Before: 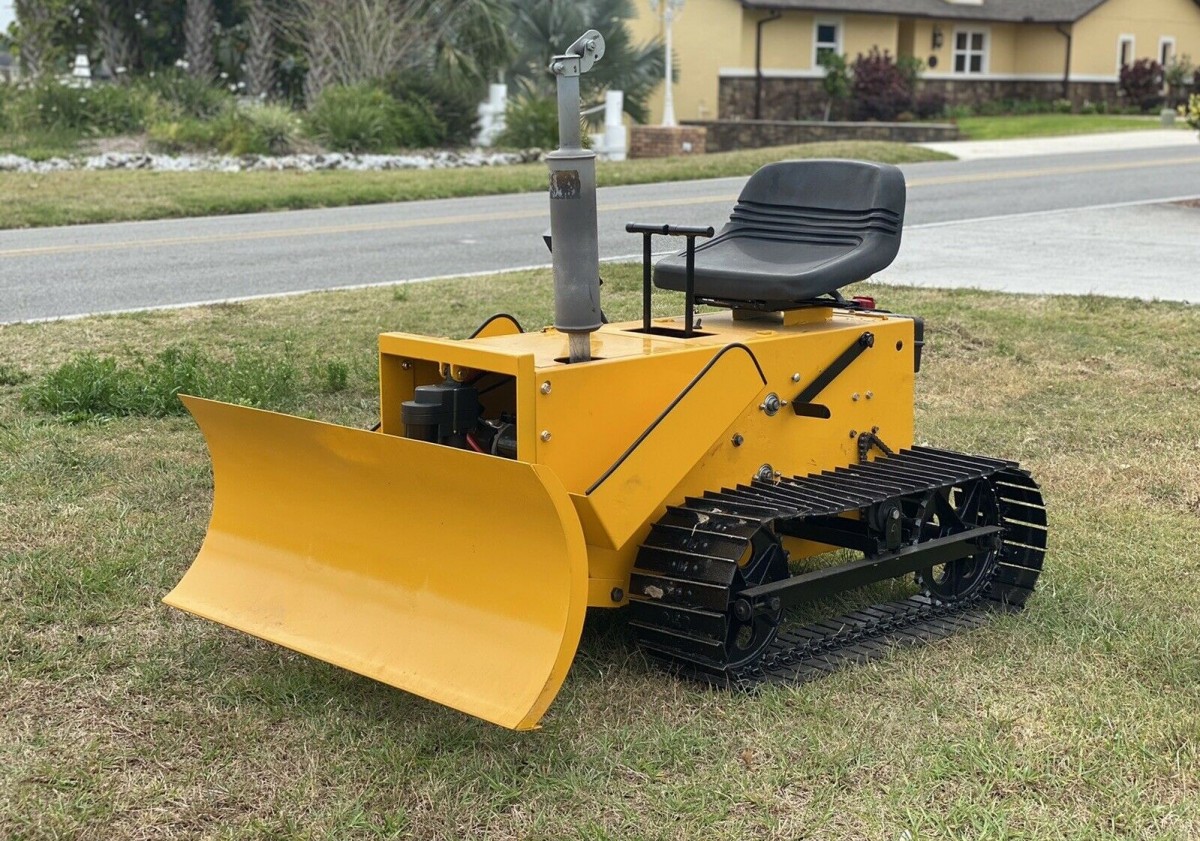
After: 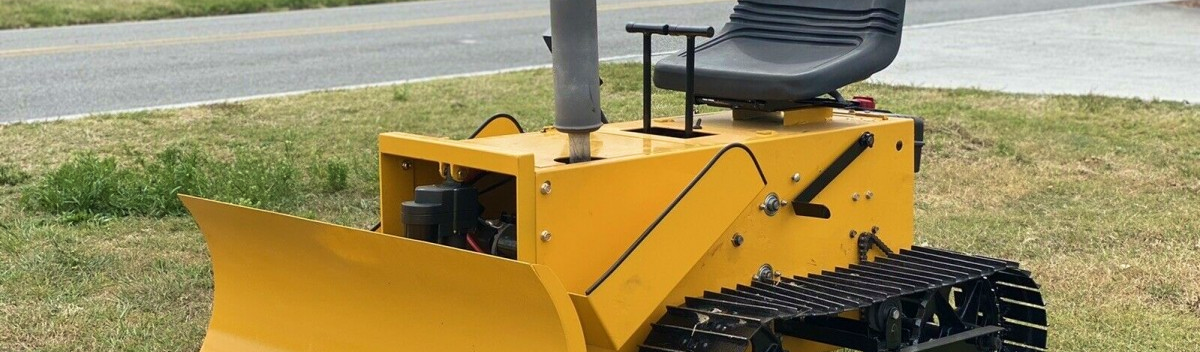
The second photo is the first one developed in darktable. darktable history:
crop and rotate: top 23.84%, bottom 34.294%
velvia: on, module defaults
